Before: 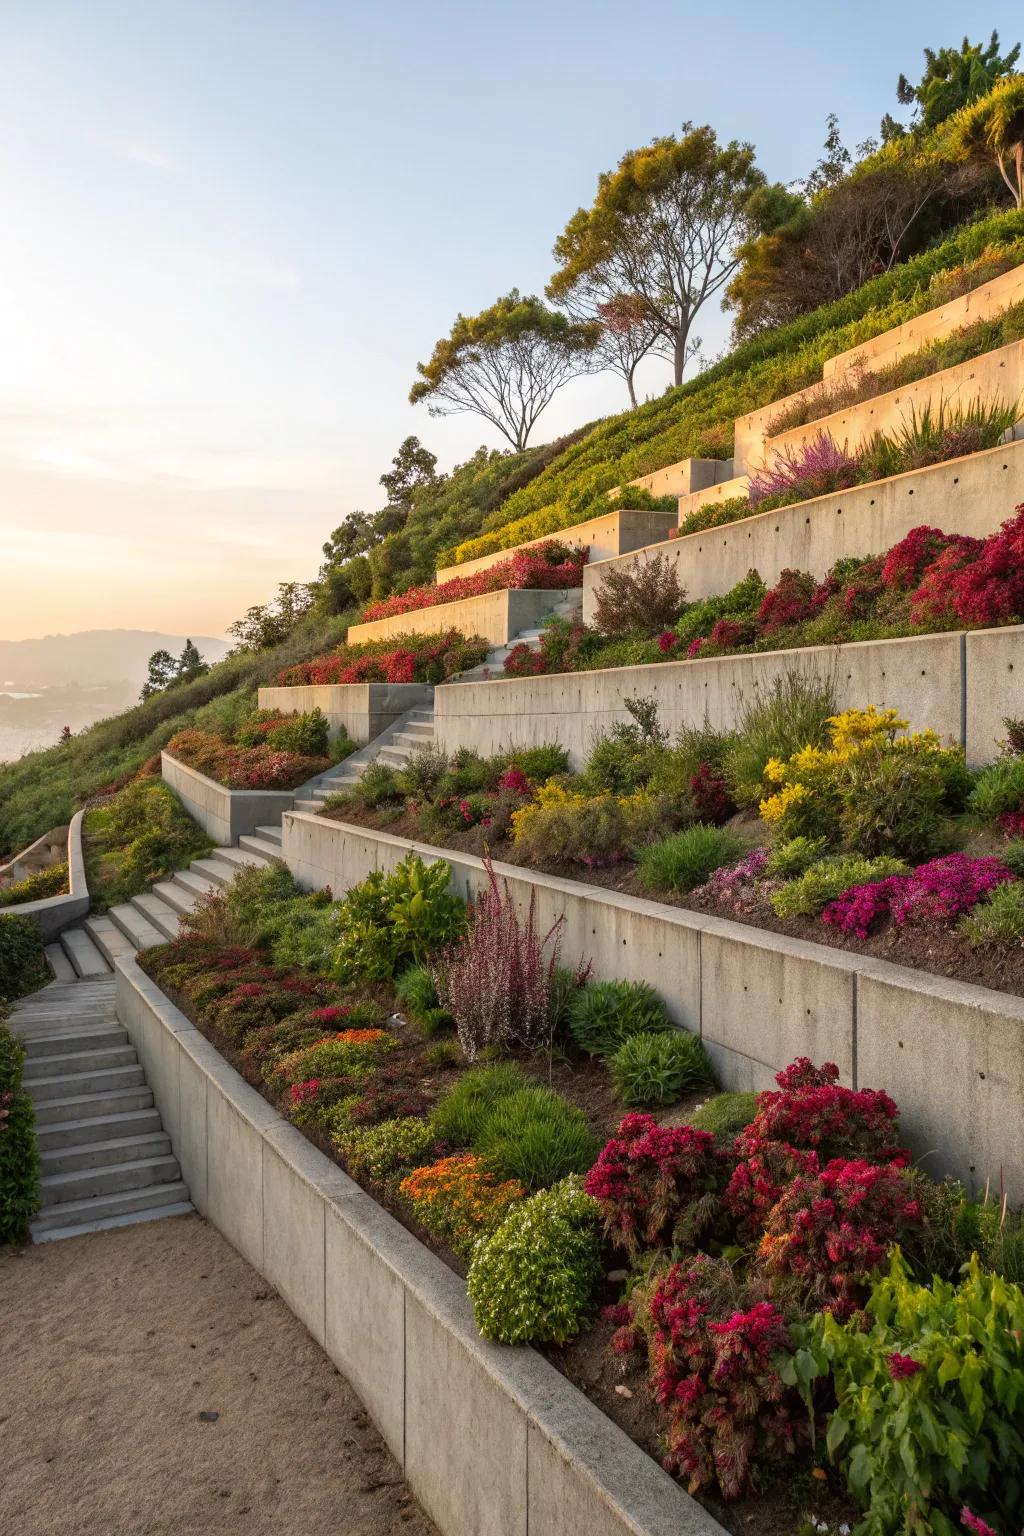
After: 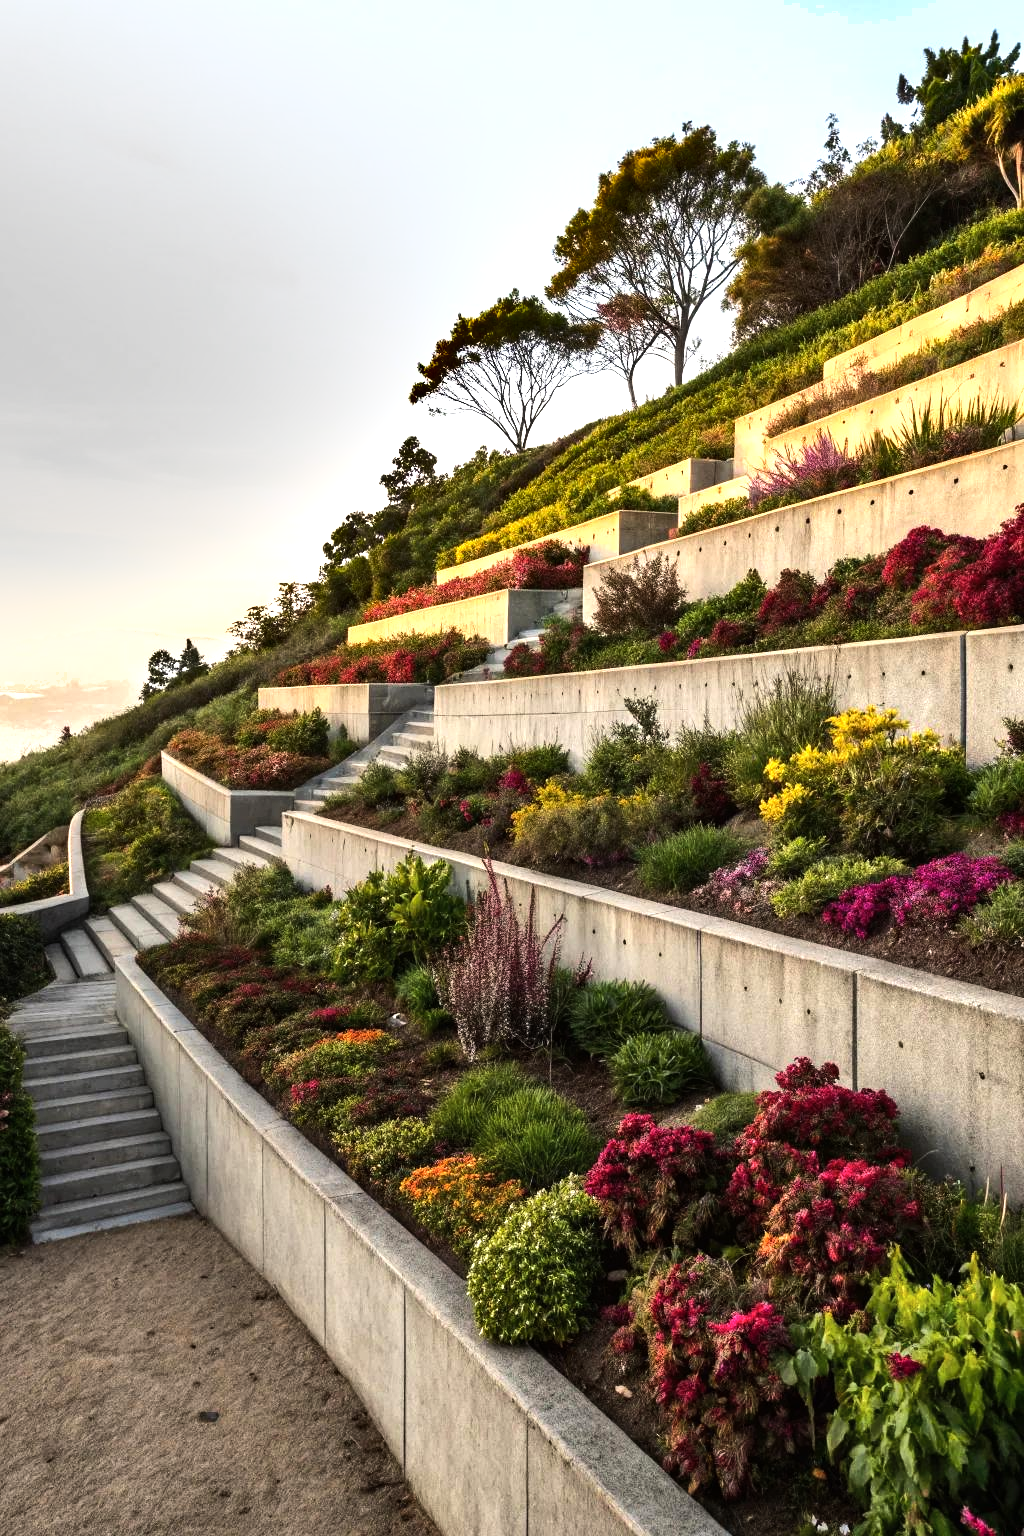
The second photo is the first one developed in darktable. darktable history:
shadows and highlights: soften with gaussian
tone equalizer: -8 EV -1.08 EV, -7 EV -1.01 EV, -6 EV -0.867 EV, -5 EV -0.578 EV, -3 EV 0.578 EV, -2 EV 0.867 EV, -1 EV 1.01 EV, +0 EV 1.08 EV, edges refinement/feathering 500, mask exposure compensation -1.57 EV, preserve details no
white balance: emerald 1
